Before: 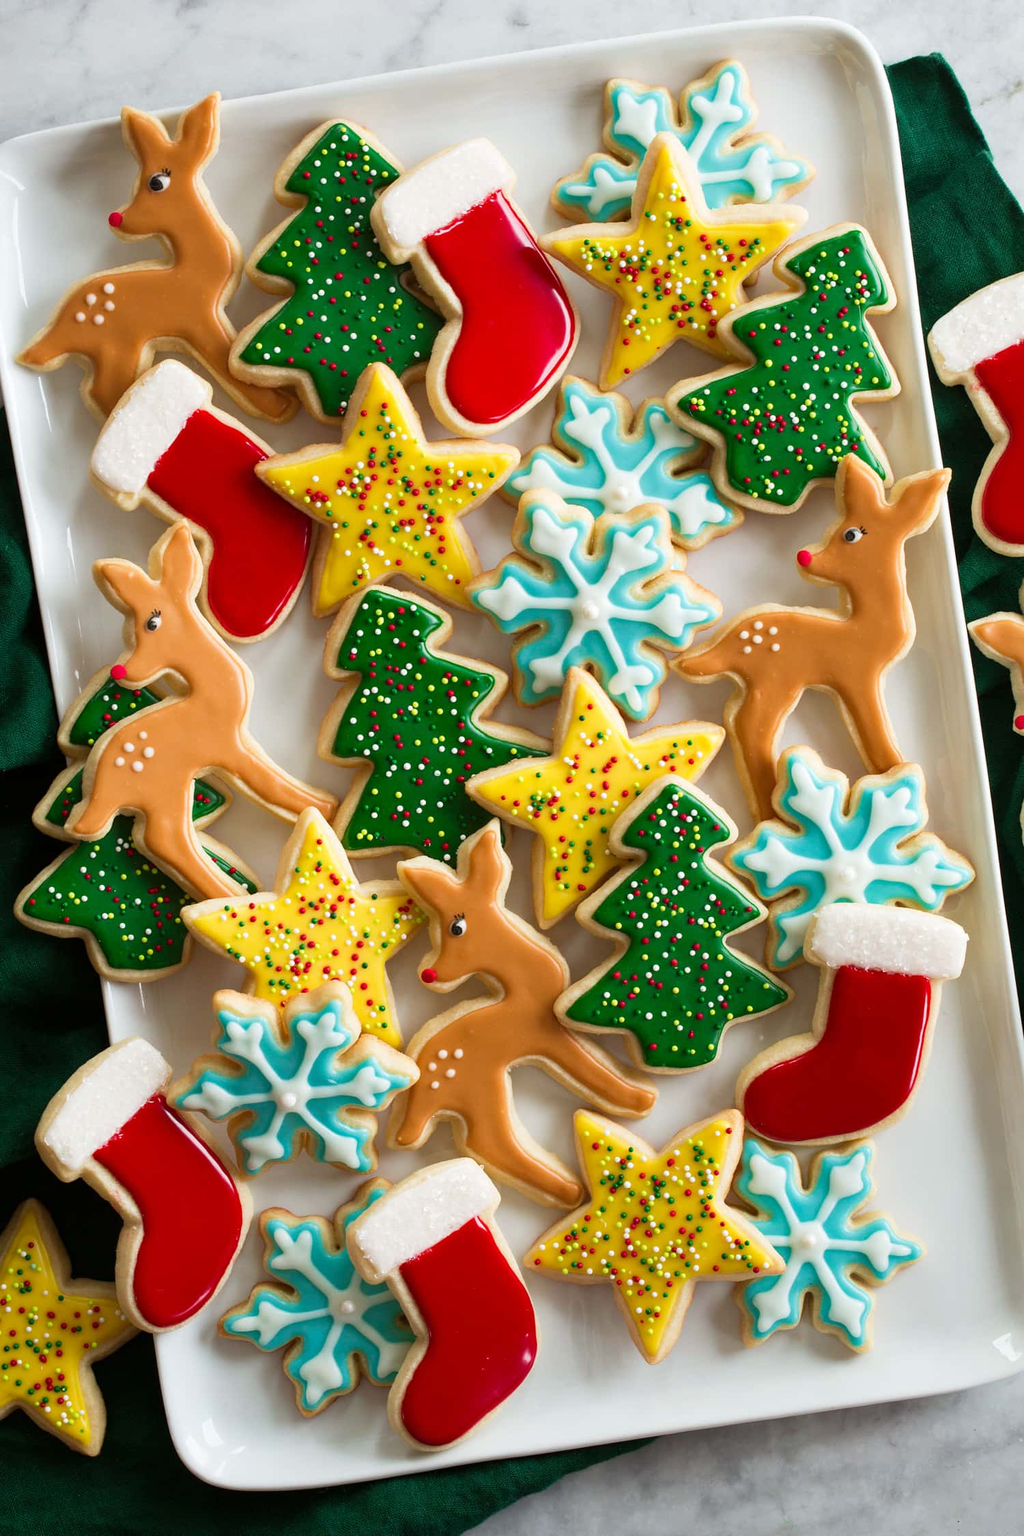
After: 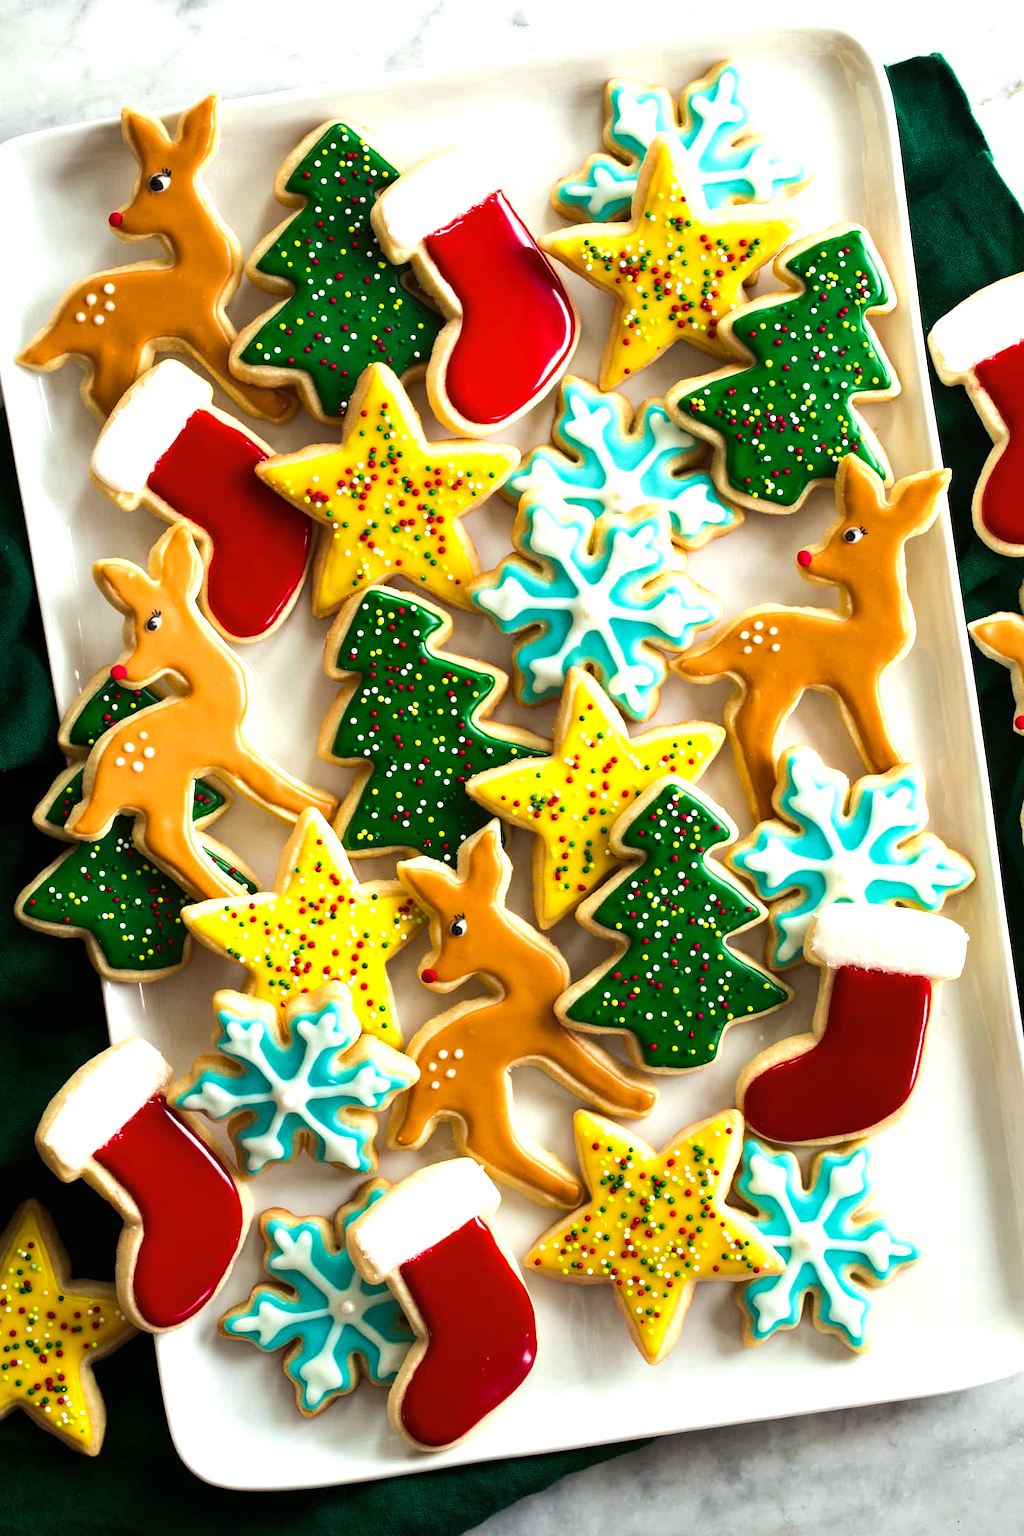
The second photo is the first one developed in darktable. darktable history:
color balance rgb: power › hue 71.41°, highlights gain › luminance 6.927%, highlights gain › chroma 1.979%, highlights gain › hue 92.09°, linear chroma grading › global chroma 10.394%, perceptual saturation grading › global saturation 0.679%, perceptual brilliance grading › highlights 18.032%, perceptual brilliance grading › mid-tones 31.877%, perceptual brilliance grading › shadows -31.425%, global vibrance 9.501%
